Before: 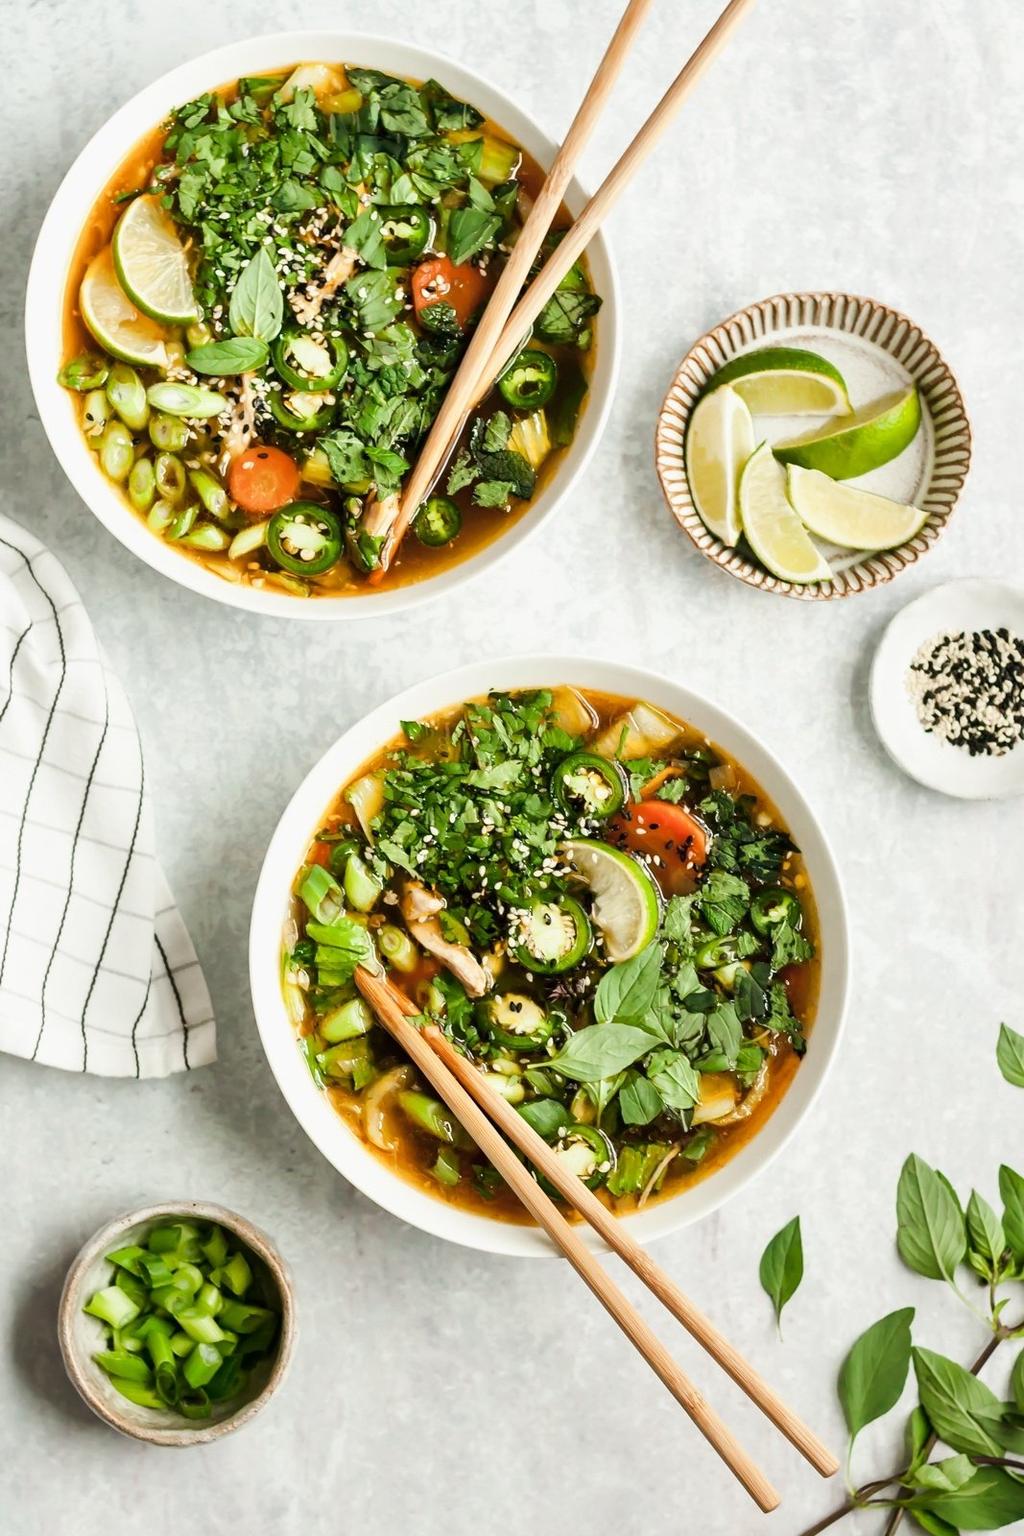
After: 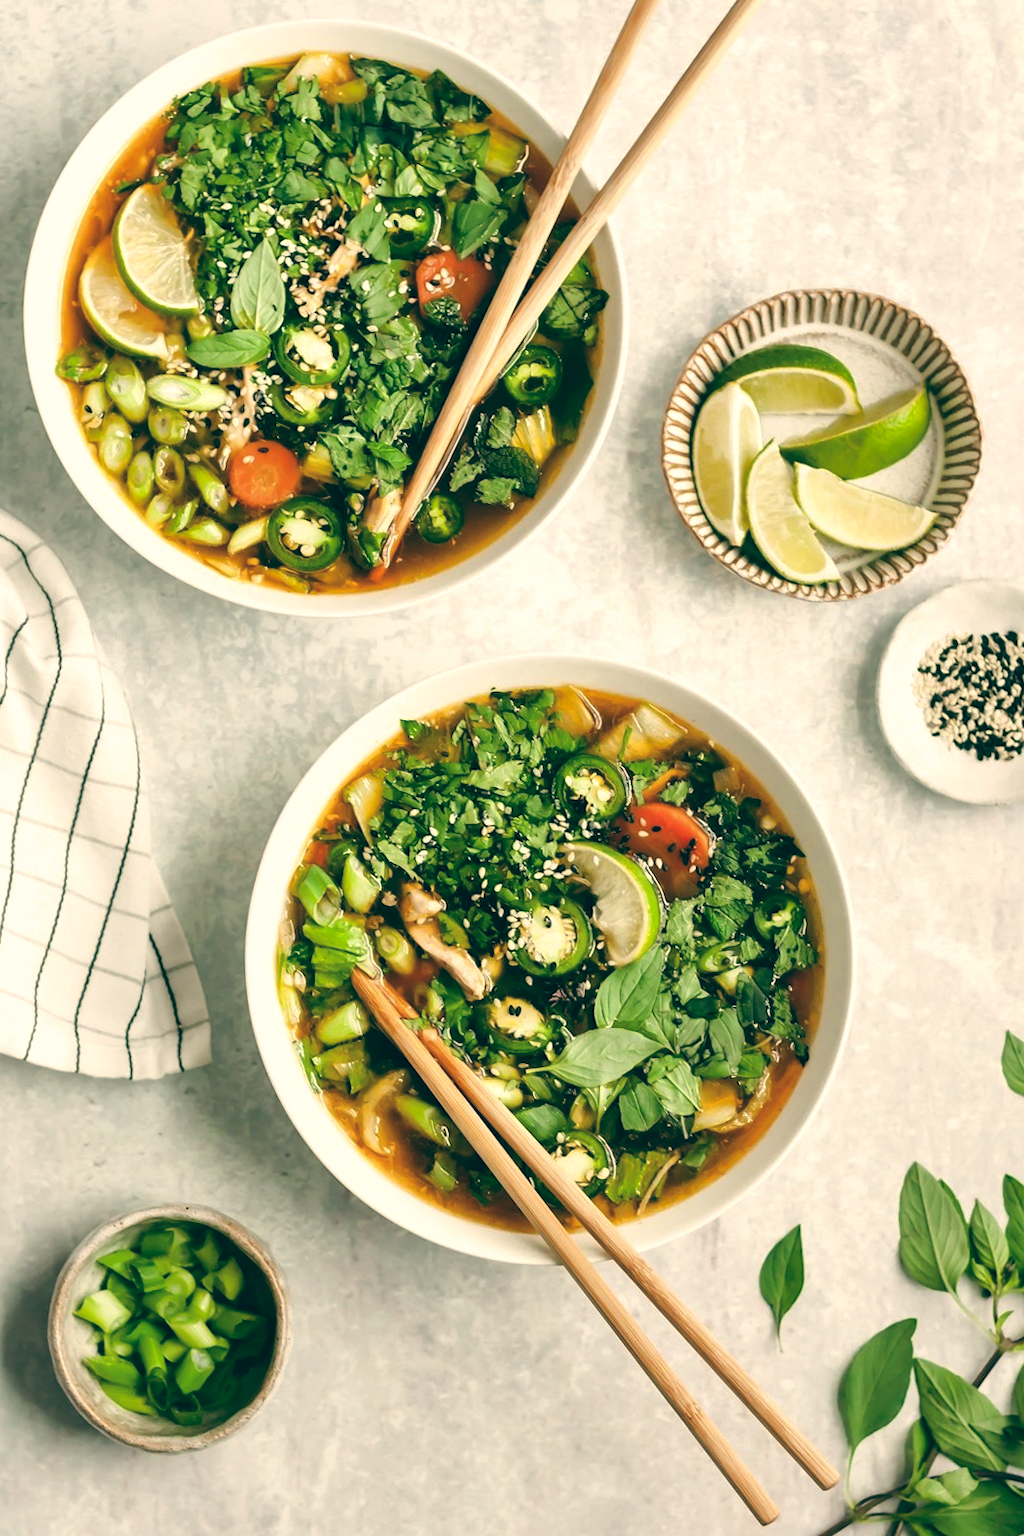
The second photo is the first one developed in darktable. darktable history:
shadows and highlights: shadows 10, white point adjustment 1, highlights -40
color balance: lift [1.005, 0.99, 1.007, 1.01], gamma [1, 0.979, 1.011, 1.021], gain [0.923, 1.098, 1.025, 0.902], input saturation 90.45%, contrast 7.73%, output saturation 105.91%
crop and rotate: angle -0.5°
